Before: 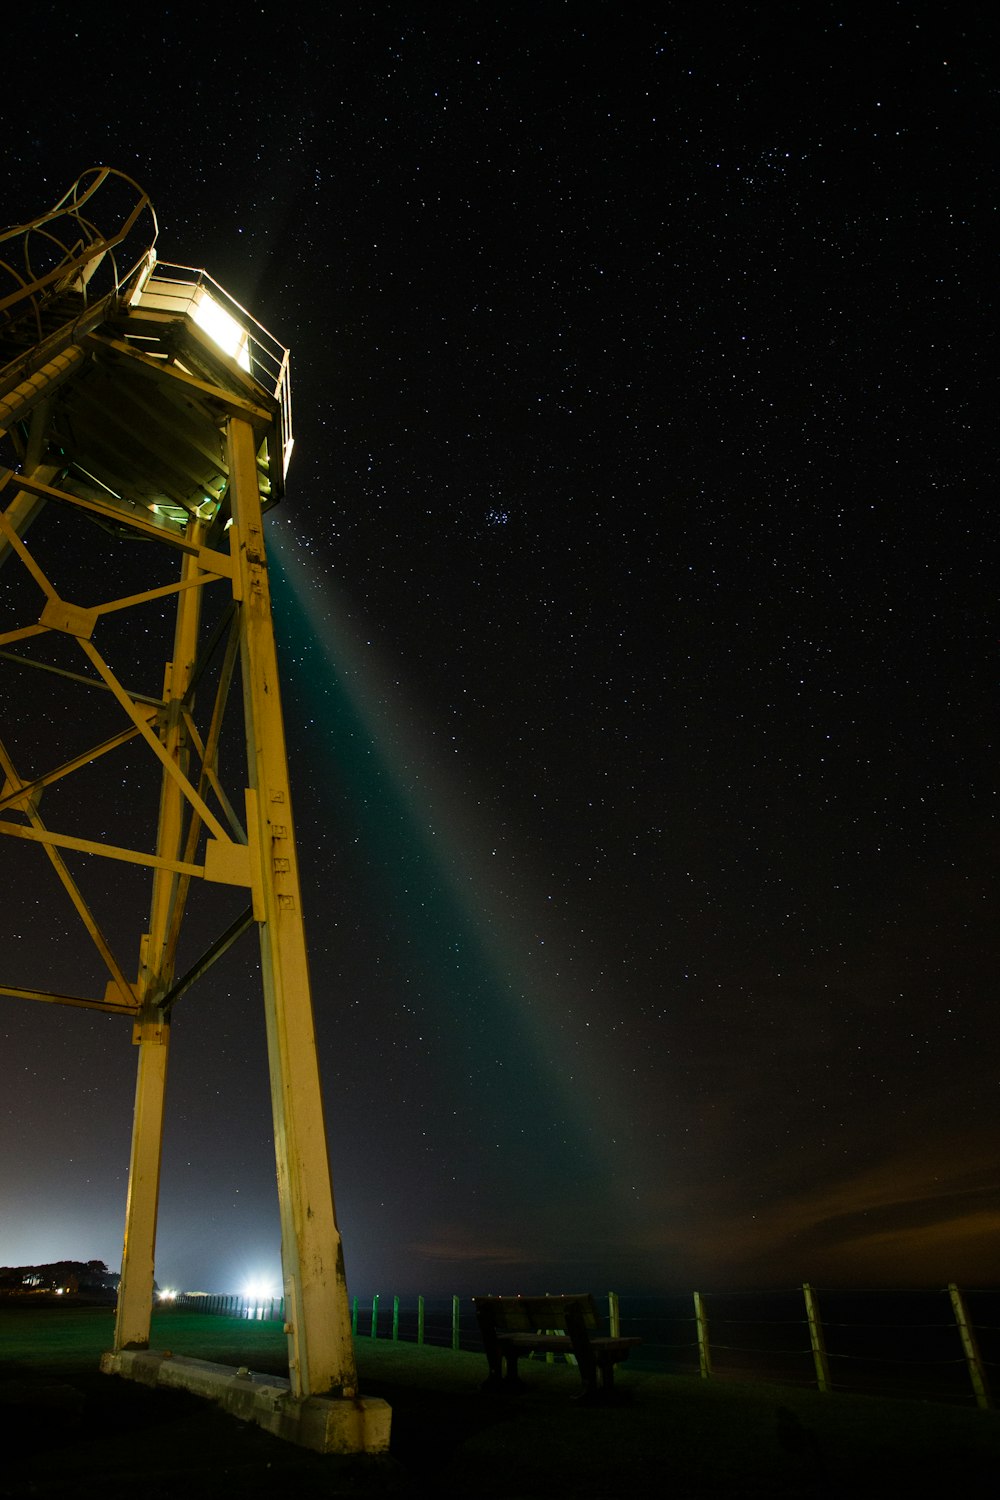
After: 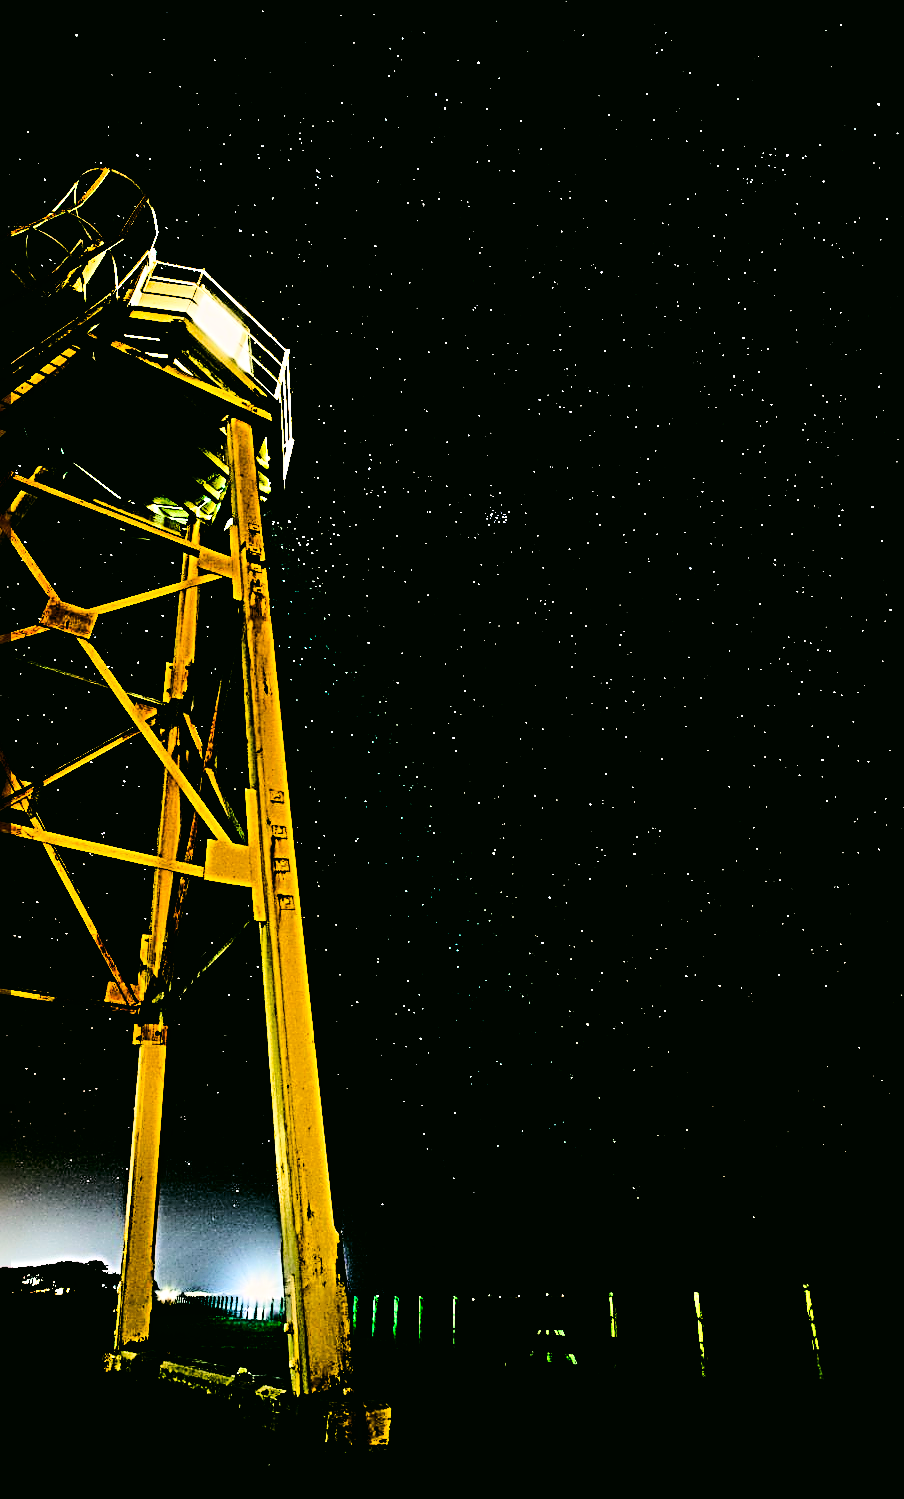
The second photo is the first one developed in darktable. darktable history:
tone curve: curves: ch0 [(0, 0) (0.004, 0) (0.133, 0.071) (0.325, 0.456) (0.832, 0.957) (1, 1)], color space Lab, linked channels, preserve colors none
exposure: black level correction 0.045, exposure -0.235 EV, compensate exposure bias true, compensate highlight preservation false
contrast brightness saturation: contrast 0.105, brightness 0.021, saturation 0.017
crop: right 9.518%, bottom 0.038%
sharpen: radius 4.003, amount 1.99
shadows and highlights: shadows 37.1, highlights -27, soften with gaussian
color correction: highlights a* 4.22, highlights b* 4.94, shadows a* -7.53, shadows b* 4.7
